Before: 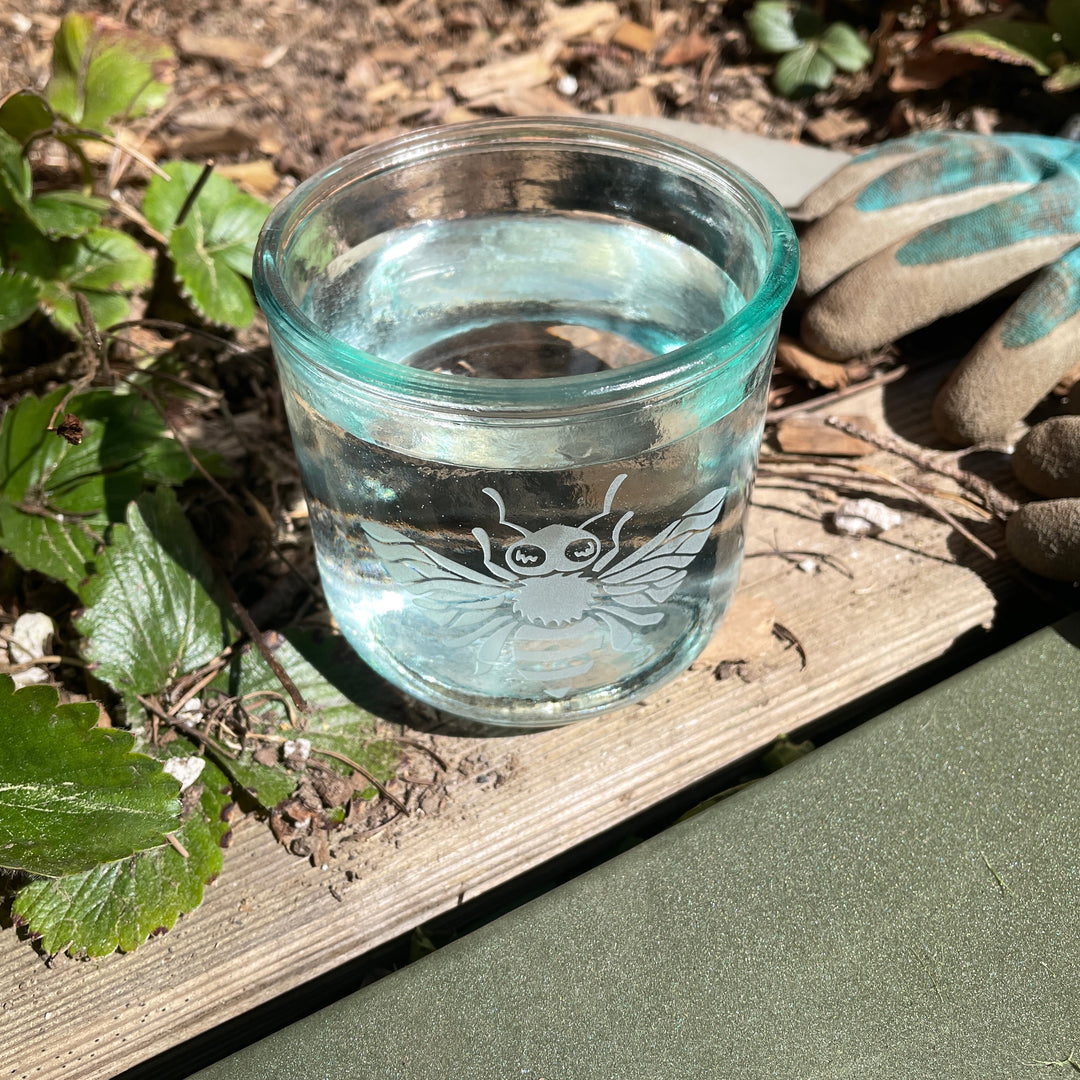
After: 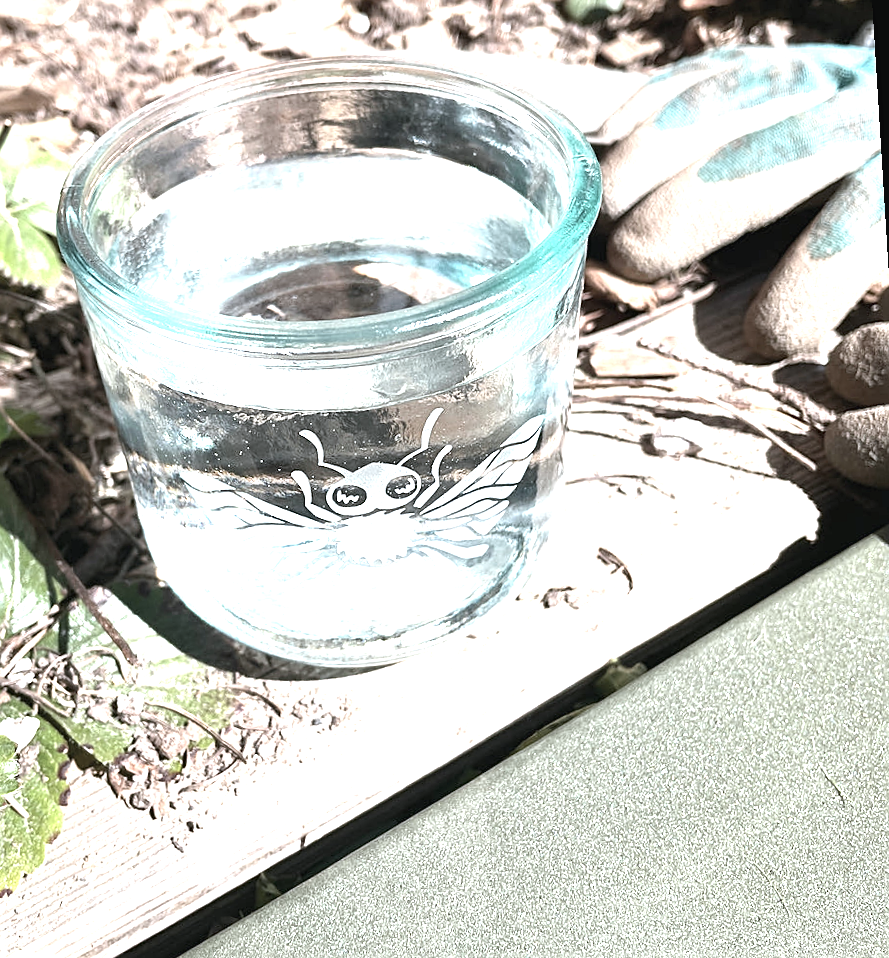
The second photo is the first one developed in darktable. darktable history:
exposure: black level correction 0, exposure 1.7 EV, compensate exposure bias true, compensate highlight preservation false
contrast brightness saturation: contrast -0.05, saturation -0.41
crop: left 16.145%
color correction: highlights a* -0.137, highlights b* -5.91, shadows a* -0.137, shadows b* -0.137
rotate and perspective: rotation -3.52°, crop left 0.036, crop right 0.964, crop top 0.081, crop bottom 0.919
sharpen: on, module defaults
